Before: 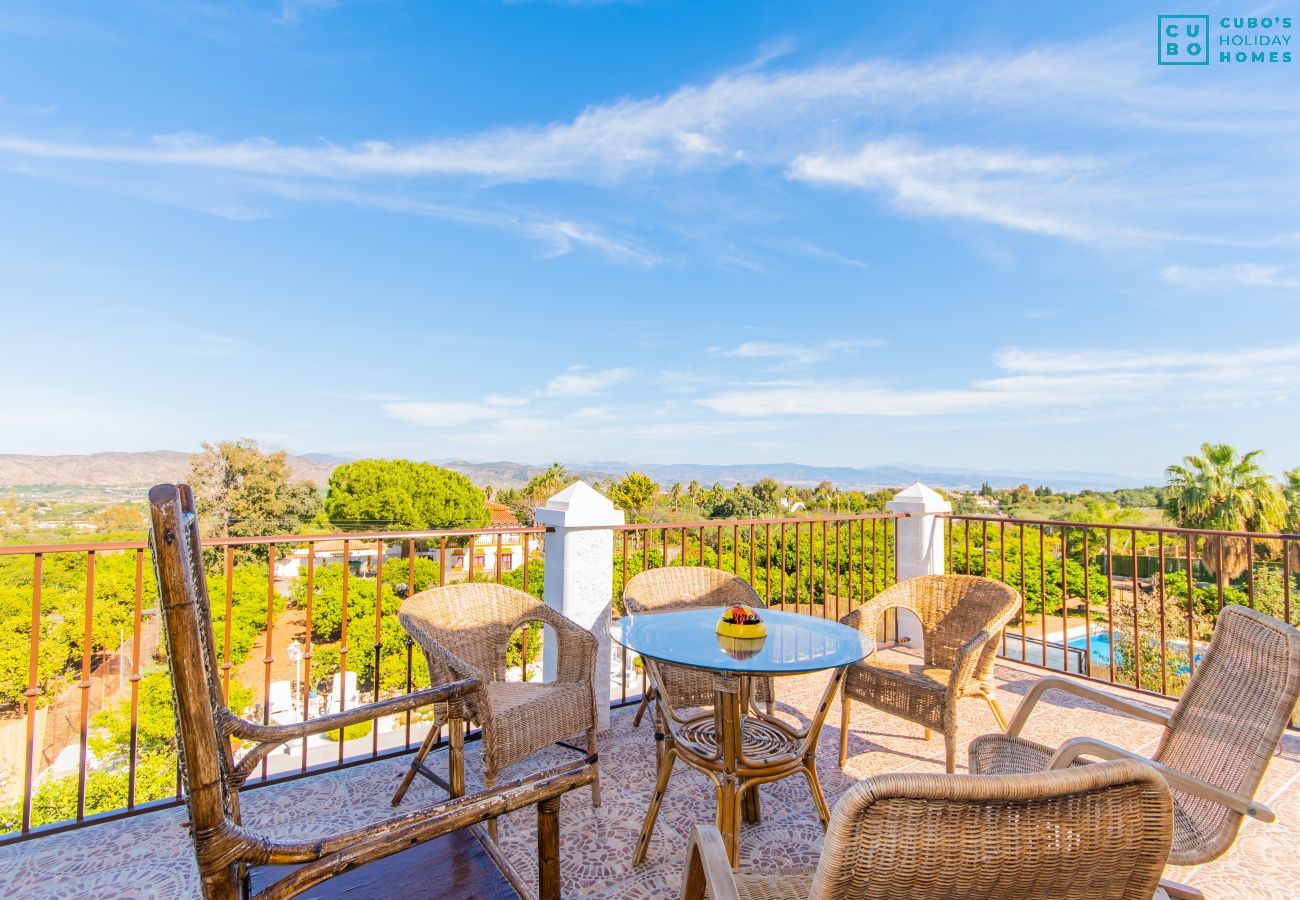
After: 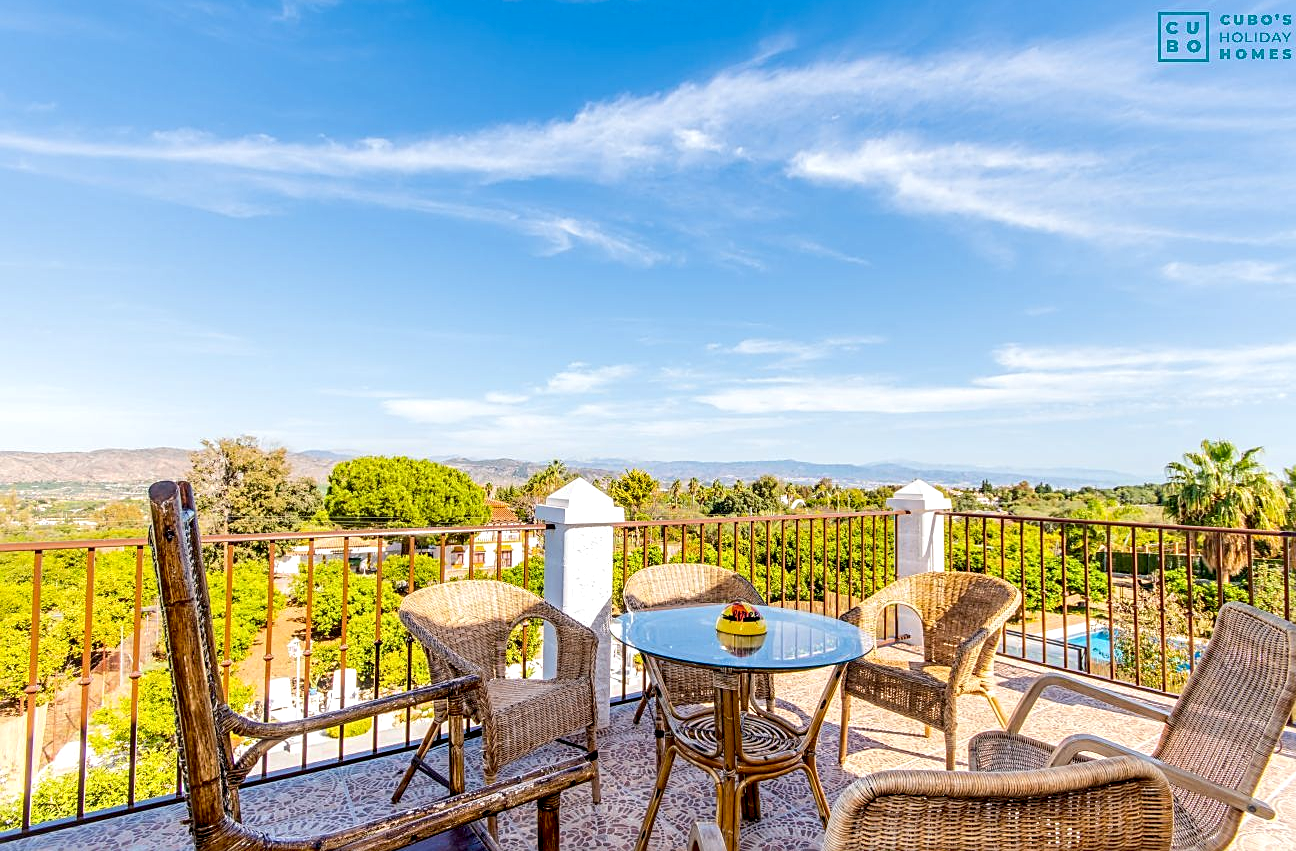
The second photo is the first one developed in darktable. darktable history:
local contrast: detail 135%, midtone range 0.747
sharpen: on, module defaults
exposure: black level correction 0.013, compensate highlight preservation false
crop: top 0.421%, right 0.266%, bottom 5.022%
